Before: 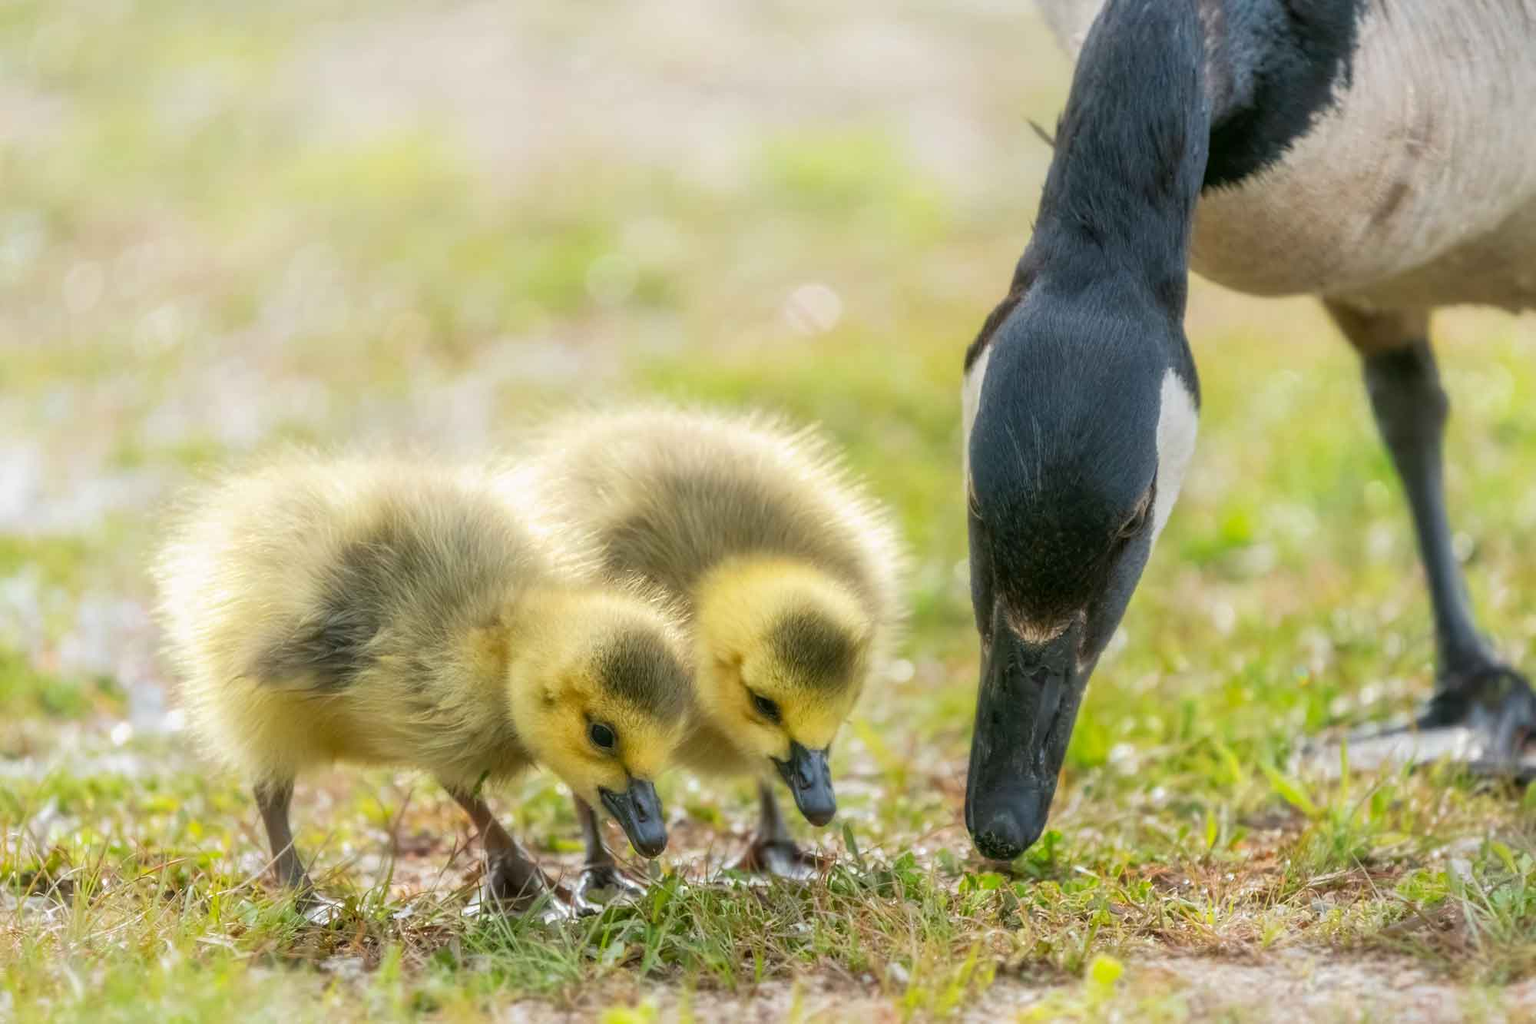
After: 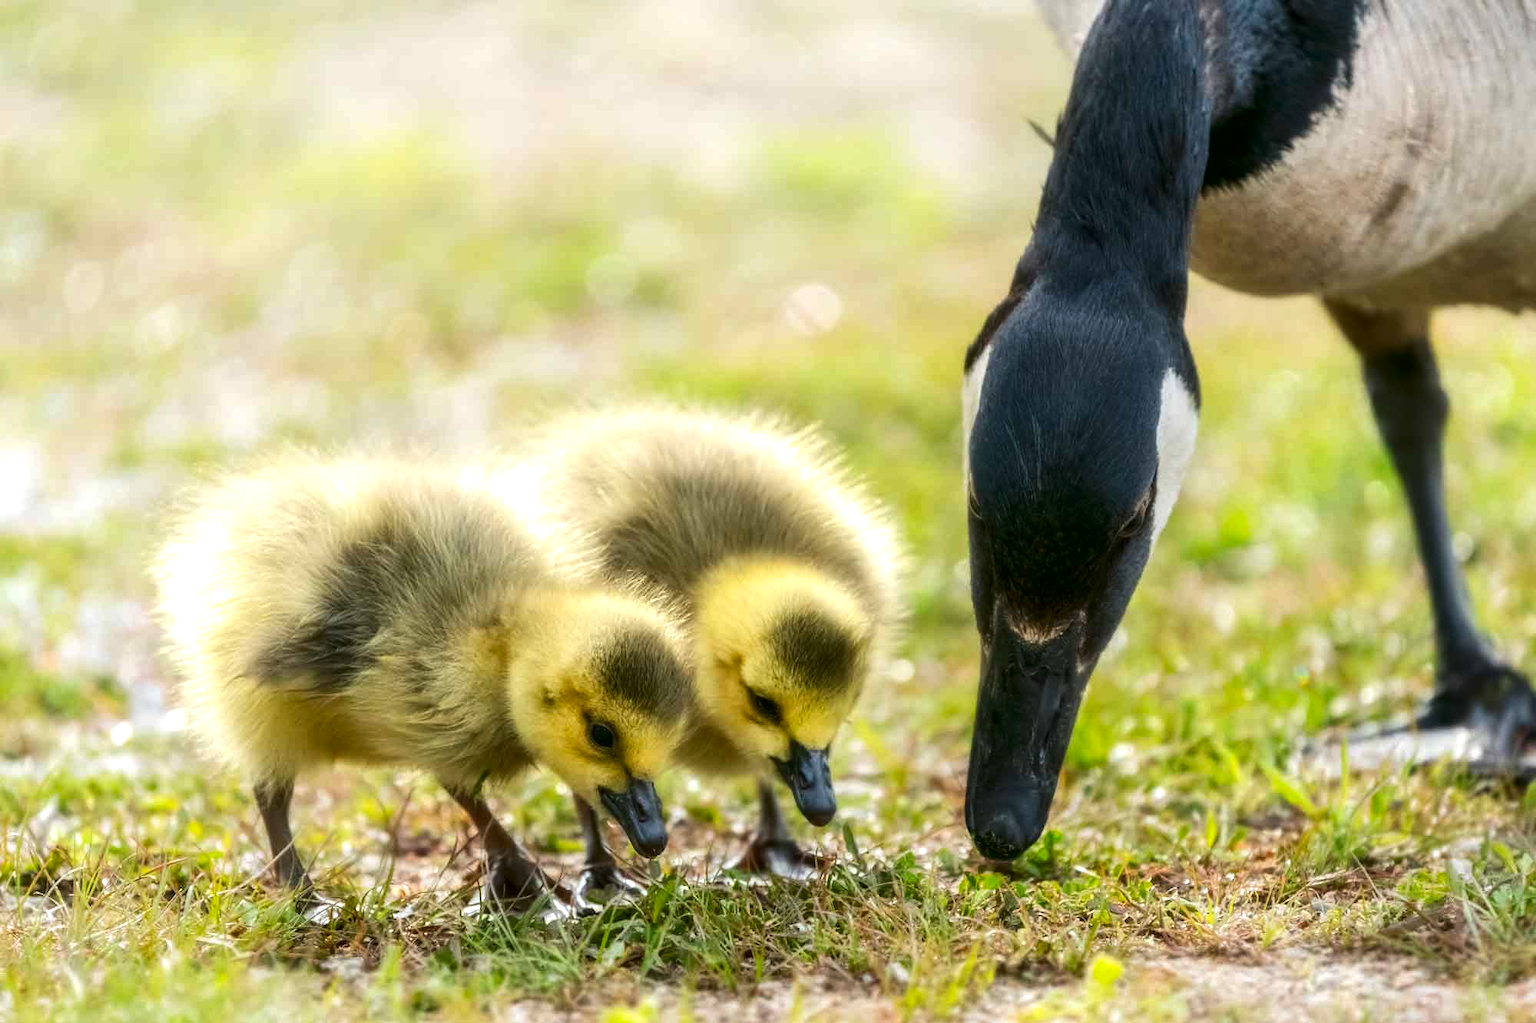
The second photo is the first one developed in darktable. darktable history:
contrast brightness saturation: contrast 0.07, brightness -0.13, saturation 0.06
tone equalizer: -8 EV -0.417 EV, -7 EV -0.389 EV, -6 EV -0.333 EV, -5 EV -0.222 EV, -3 EV 0.222 EV, -2 EV 0.333 EV, -1 EV 0.389 EV, +0 EV 0.417 EV, edges refinement/feathering 500, mask exposure compensation -1.57 EV, preserve details no
